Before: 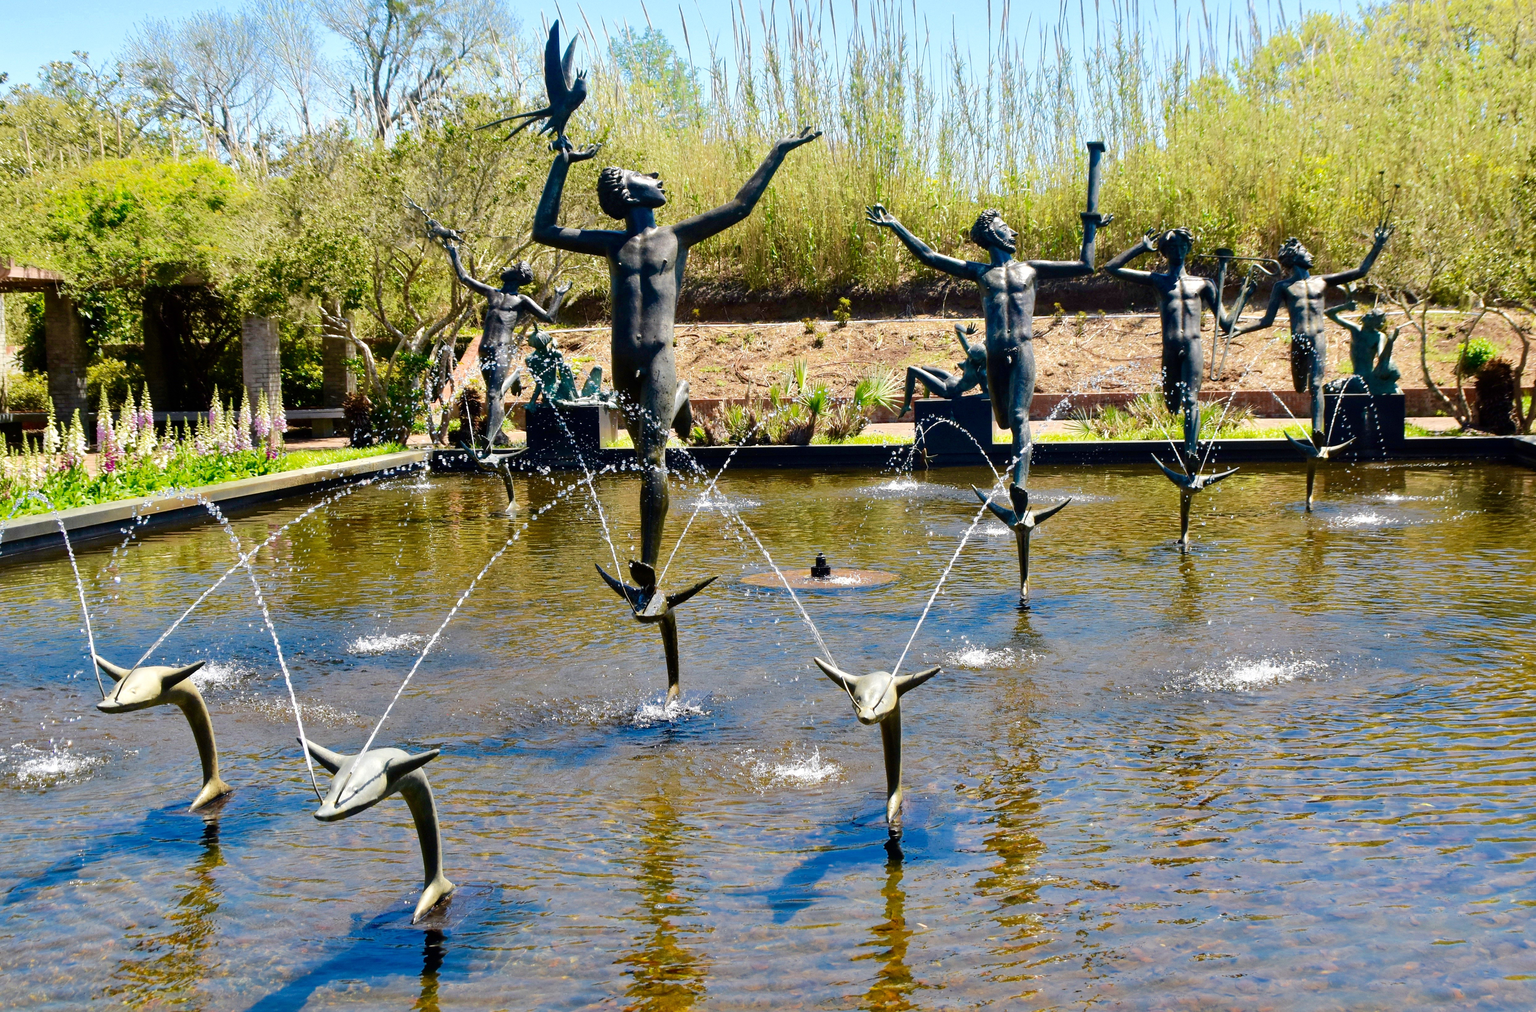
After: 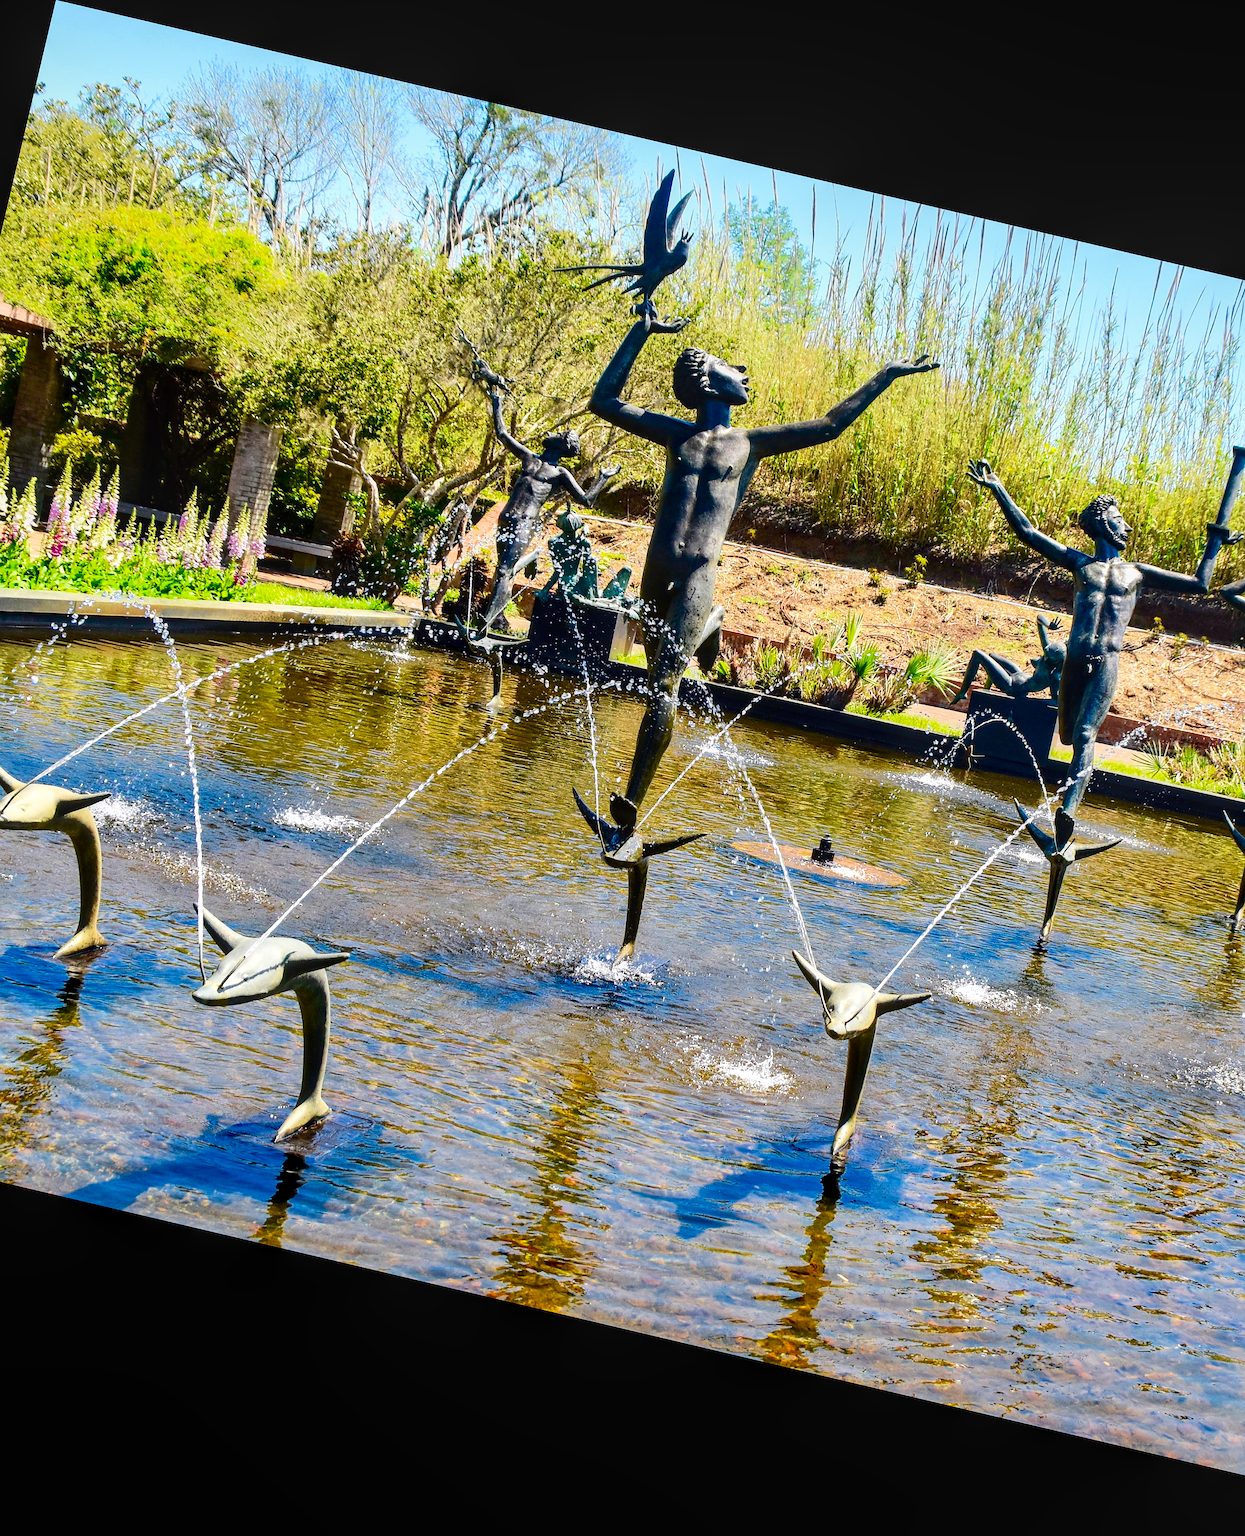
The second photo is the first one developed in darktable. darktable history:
sharpen: on, module defaults
crop: left 10.644%, right 26.528%
local contrast: on, module defaults
contrast brightness saturation: contrast 0.23, brightness 0.1, saturation 0.29
rotate and perspective: rotation 13.27°, automatic cropping off
